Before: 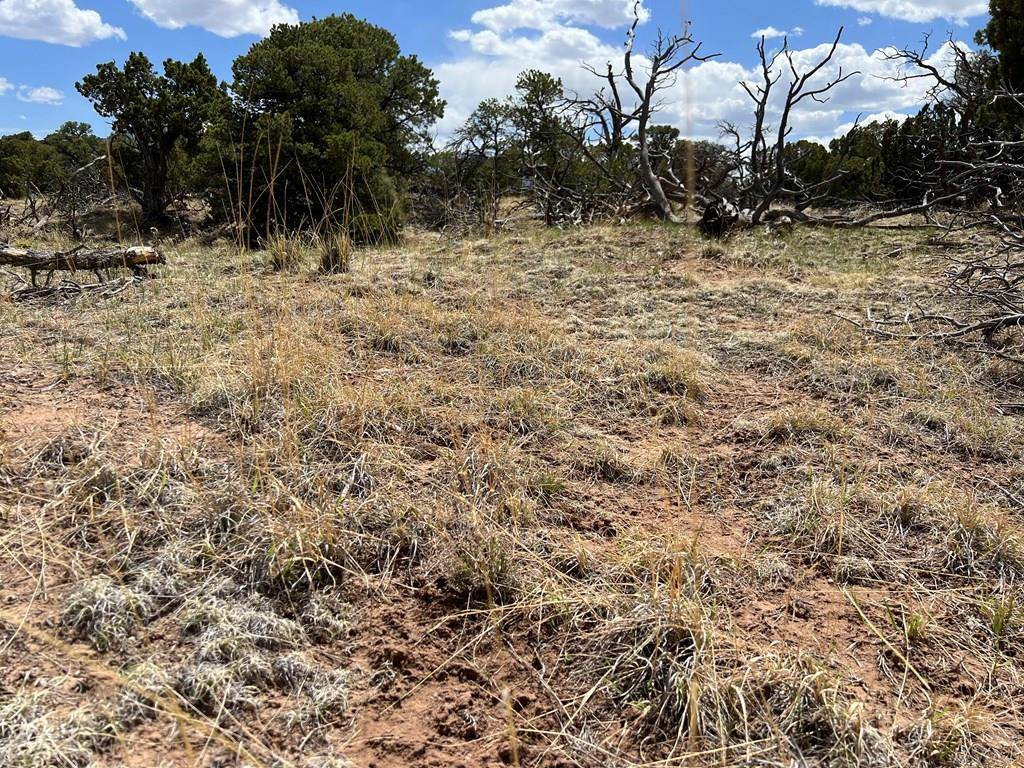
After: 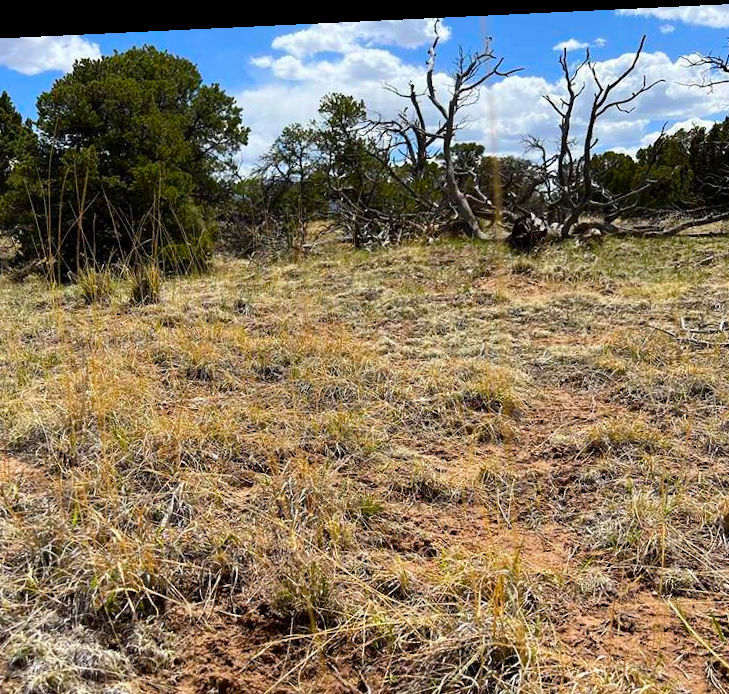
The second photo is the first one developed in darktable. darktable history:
tone equalizer: on, module defaults
crop: left 18.479%, right 12.2%, bottom 13.971%
color balance rgb: perceptual saturation grading › global saturation 30%, global vibrance 20%
rotate and perspective: rotation -2.22°, lens shift (horizontal) -0.022, automatic cropping off
base curve: curves: ch0 [(0, 0) (0.283, 0.295) (1, 1)], preserve colors none
